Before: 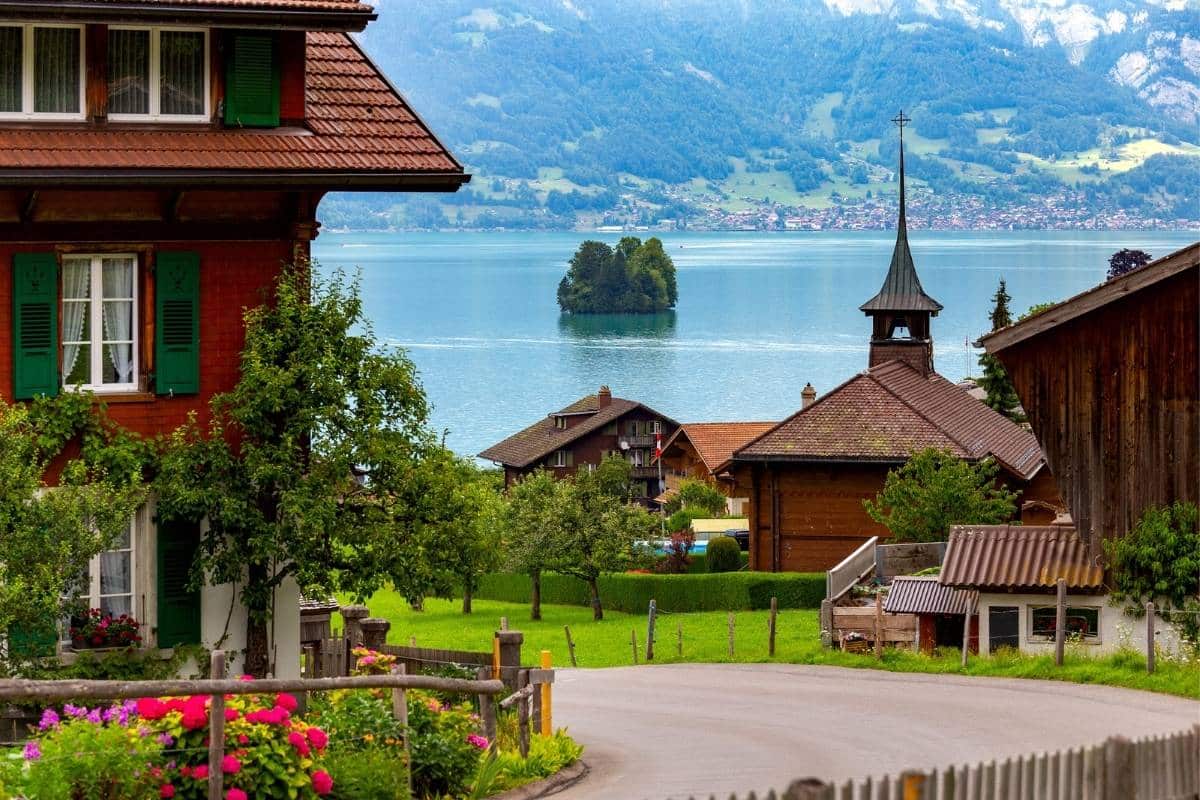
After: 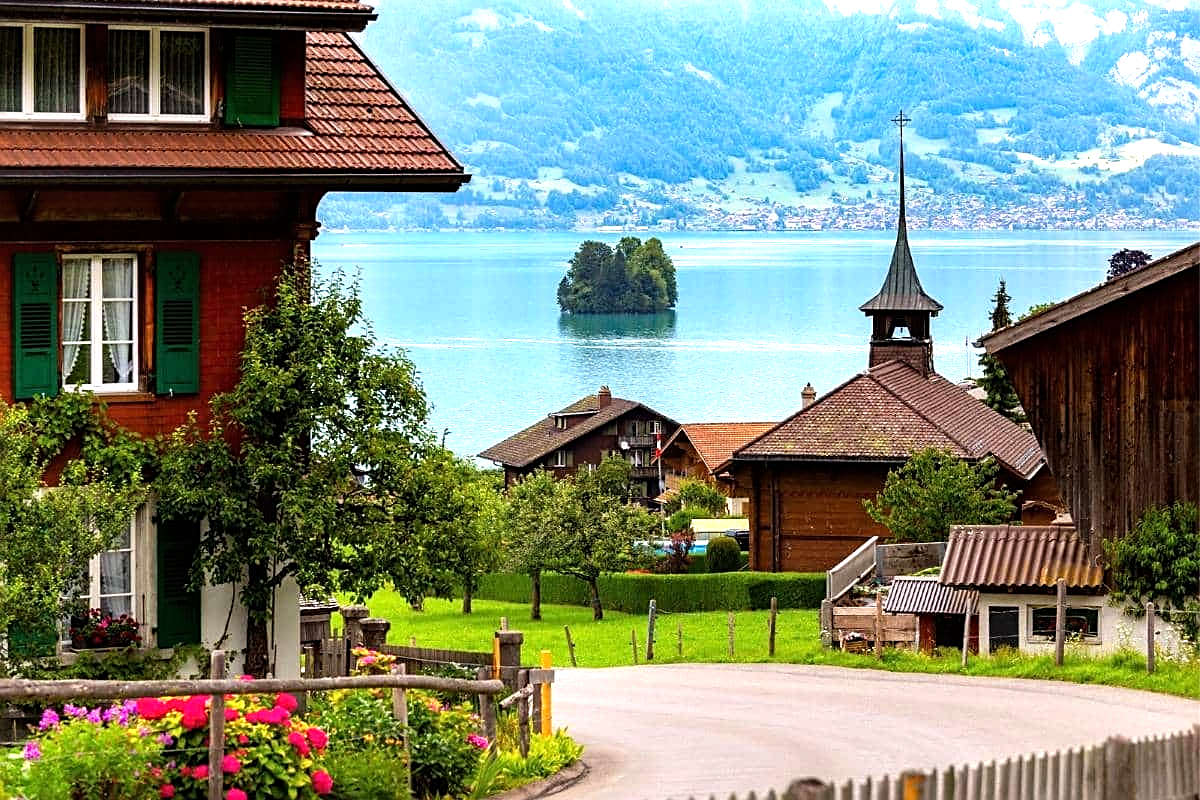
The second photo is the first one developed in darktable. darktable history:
color correction: highlights b* 0.047
tone equalizer: -8 EV -0.779 EV, -7 EV -0.732 EV, -6 EV -0.572 EV, -5 EV -0.379 EV, -3 EV 0.382 EV, -2 EV 0.6 EV, -1 EV 0.698 EV, +0 EV 0.776 EV
sharpen: on, module defaults
